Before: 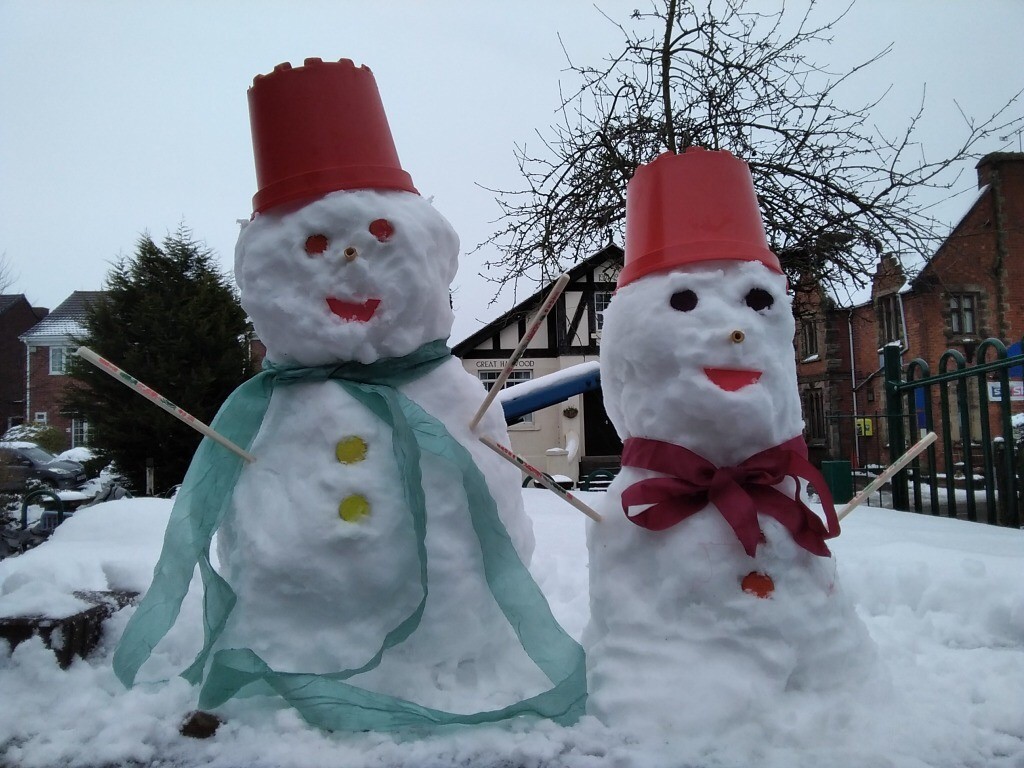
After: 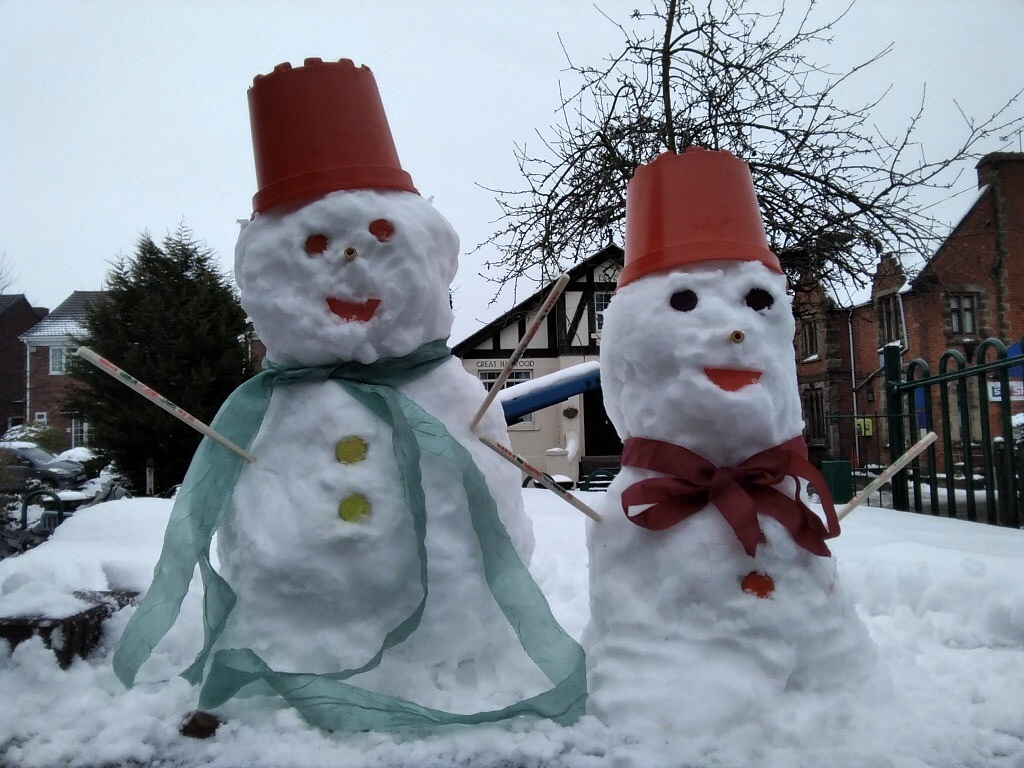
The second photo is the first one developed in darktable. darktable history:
color zones: curves: ch0 [(0, 0.5) (0.125, 0.4) (0.25, 0.5) (0.375, 0.4) (0.5, 0.4) (0.625, 0.6) (0.75, 0.6) (0.875, 0.5)]; ch1 [(0, 0.4) (0.125, 0.5) (0.25, 0.4) (0.375, 0.4) (0.5, 0.4) (0.625, 0.4) (0.75, 0.5) (0.875, 0.4)]; ch2 [(0, 0.6) (0.125, 0.5) (0.25, 0.5) (0.375, 0.6) (0.5, 0.6) (0.625, 0.5) (0.75, 0.5) (0.875, 0.5)]
local contrast: mode bilateral grid, contrast 20, coarseness 50, detail 120%, midtone range 0.2
